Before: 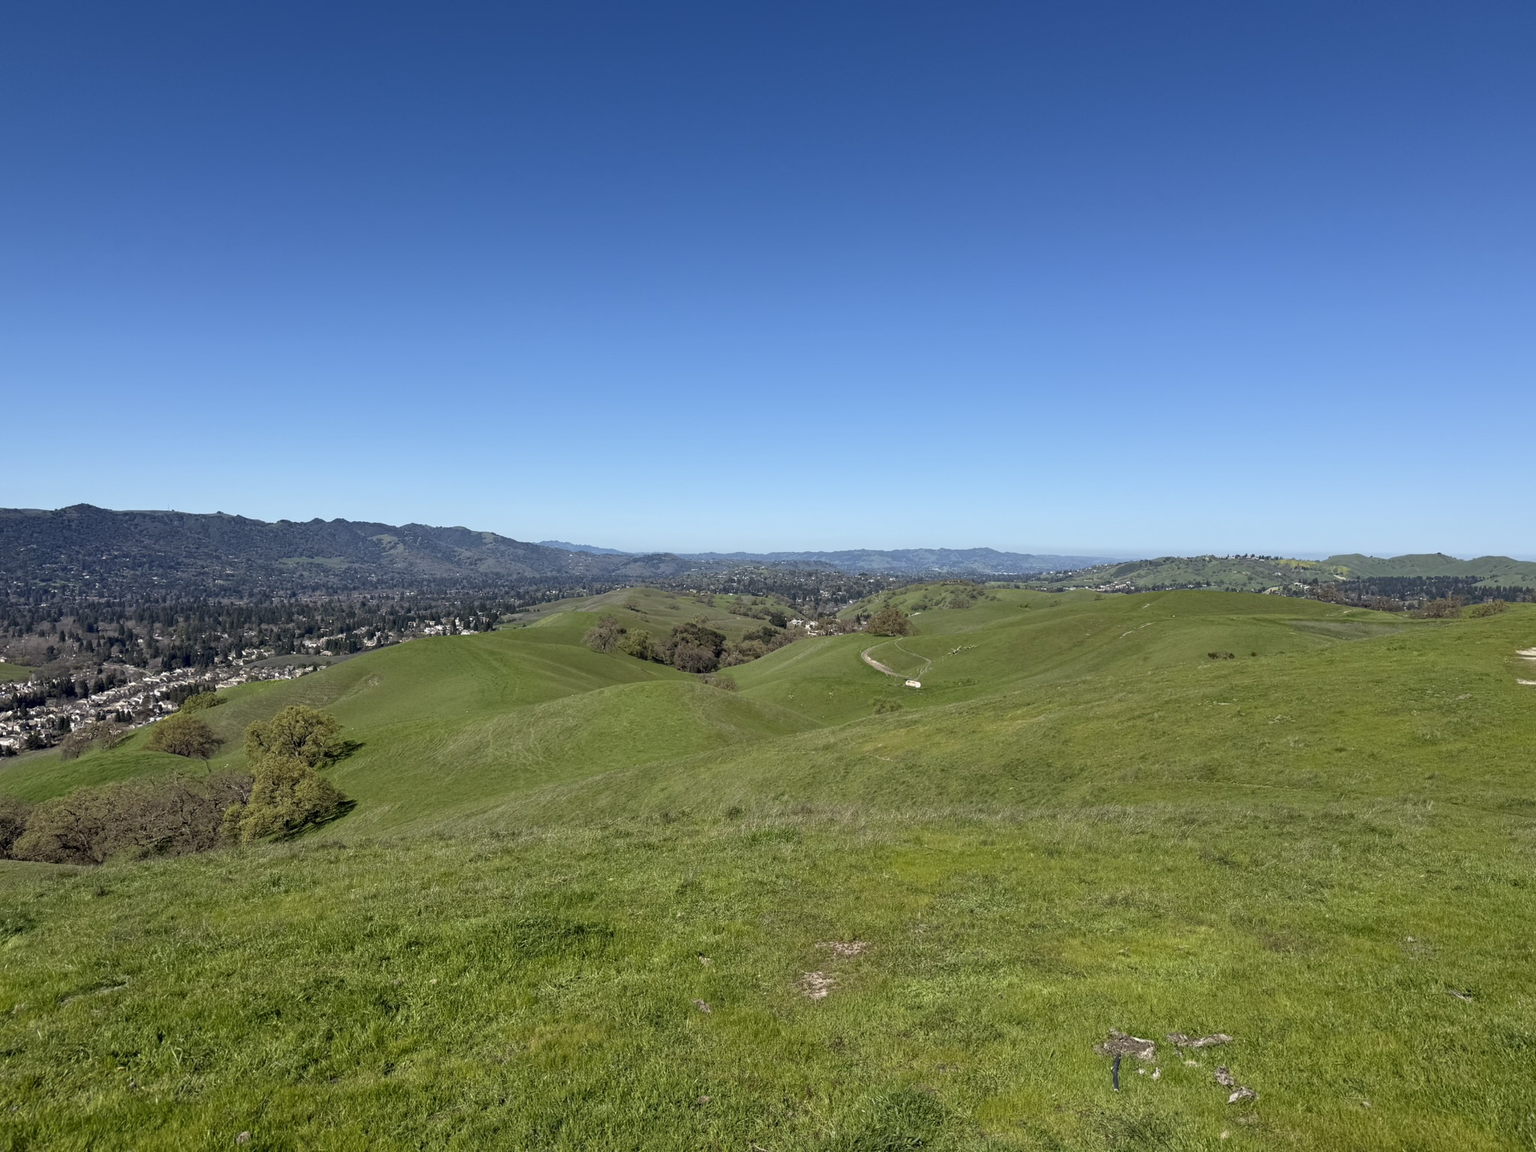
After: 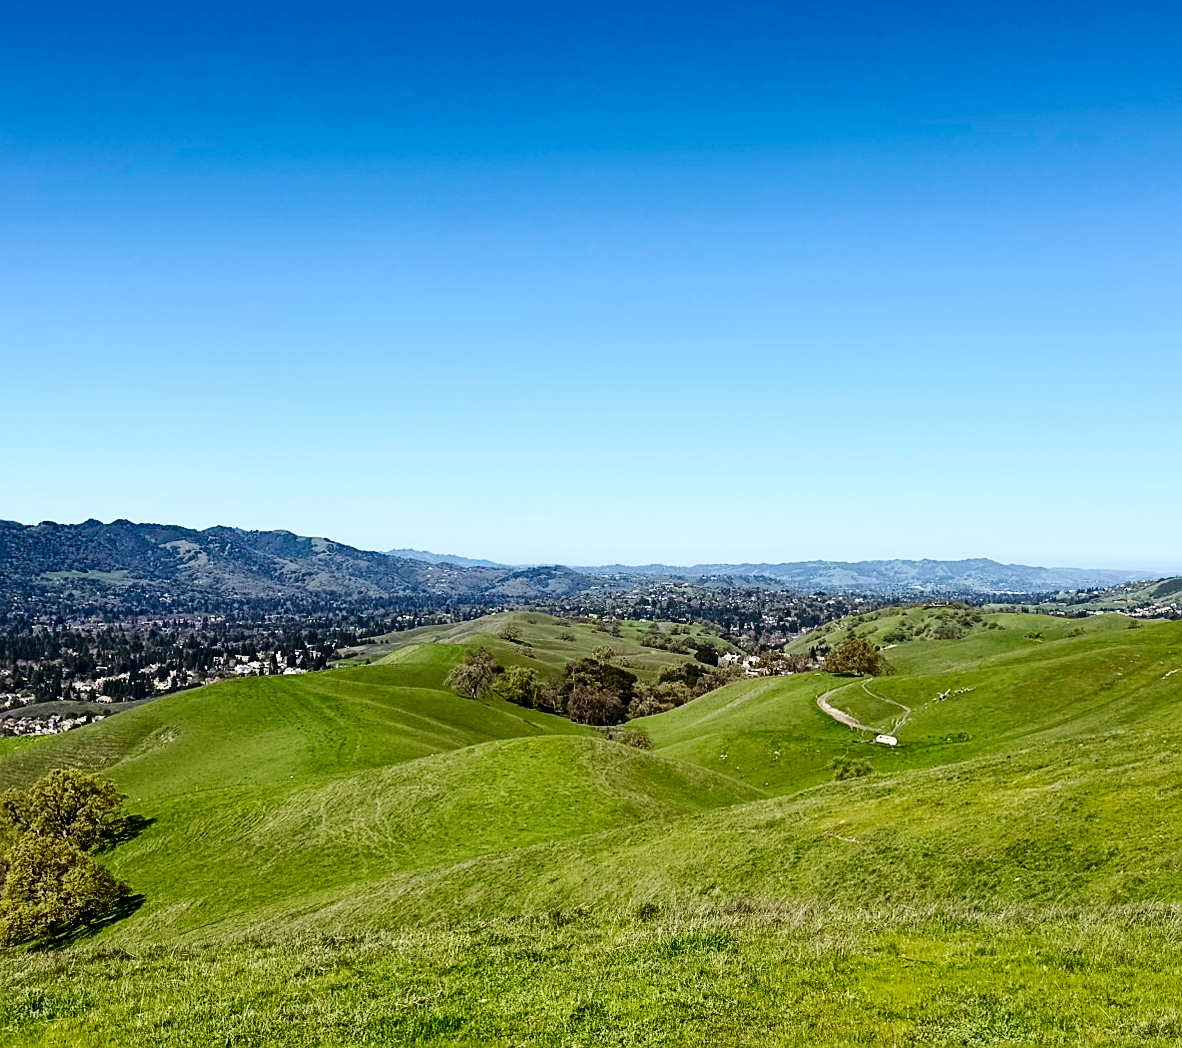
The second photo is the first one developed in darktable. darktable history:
base curve: curves: ch0 [(0, 0) (0.036, 0.025) (0.121, 0.166) (0.206, 0.329) (0.605, 0.79) (1, 1)], preserve colors none
contrast brightness saturation: contrast 0.2, brightness -0.11, saturation 0.1
crop: left 16.202%, top 11.208%, right 26.045%, bottom 20.557%
sharpen: on, module defaults
